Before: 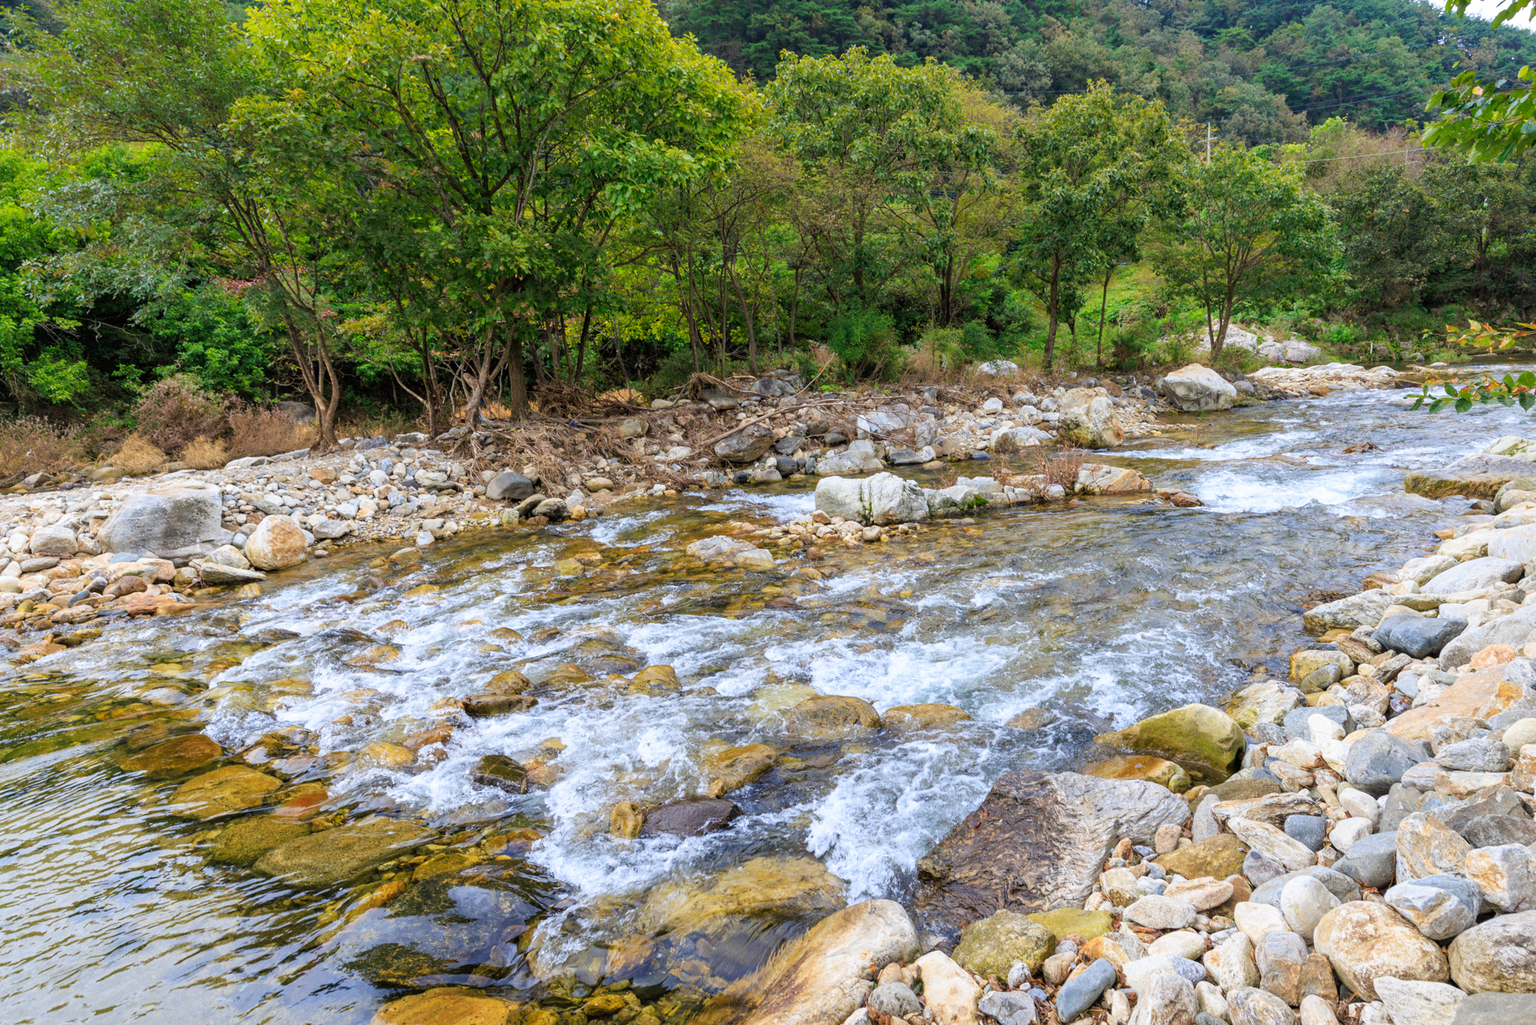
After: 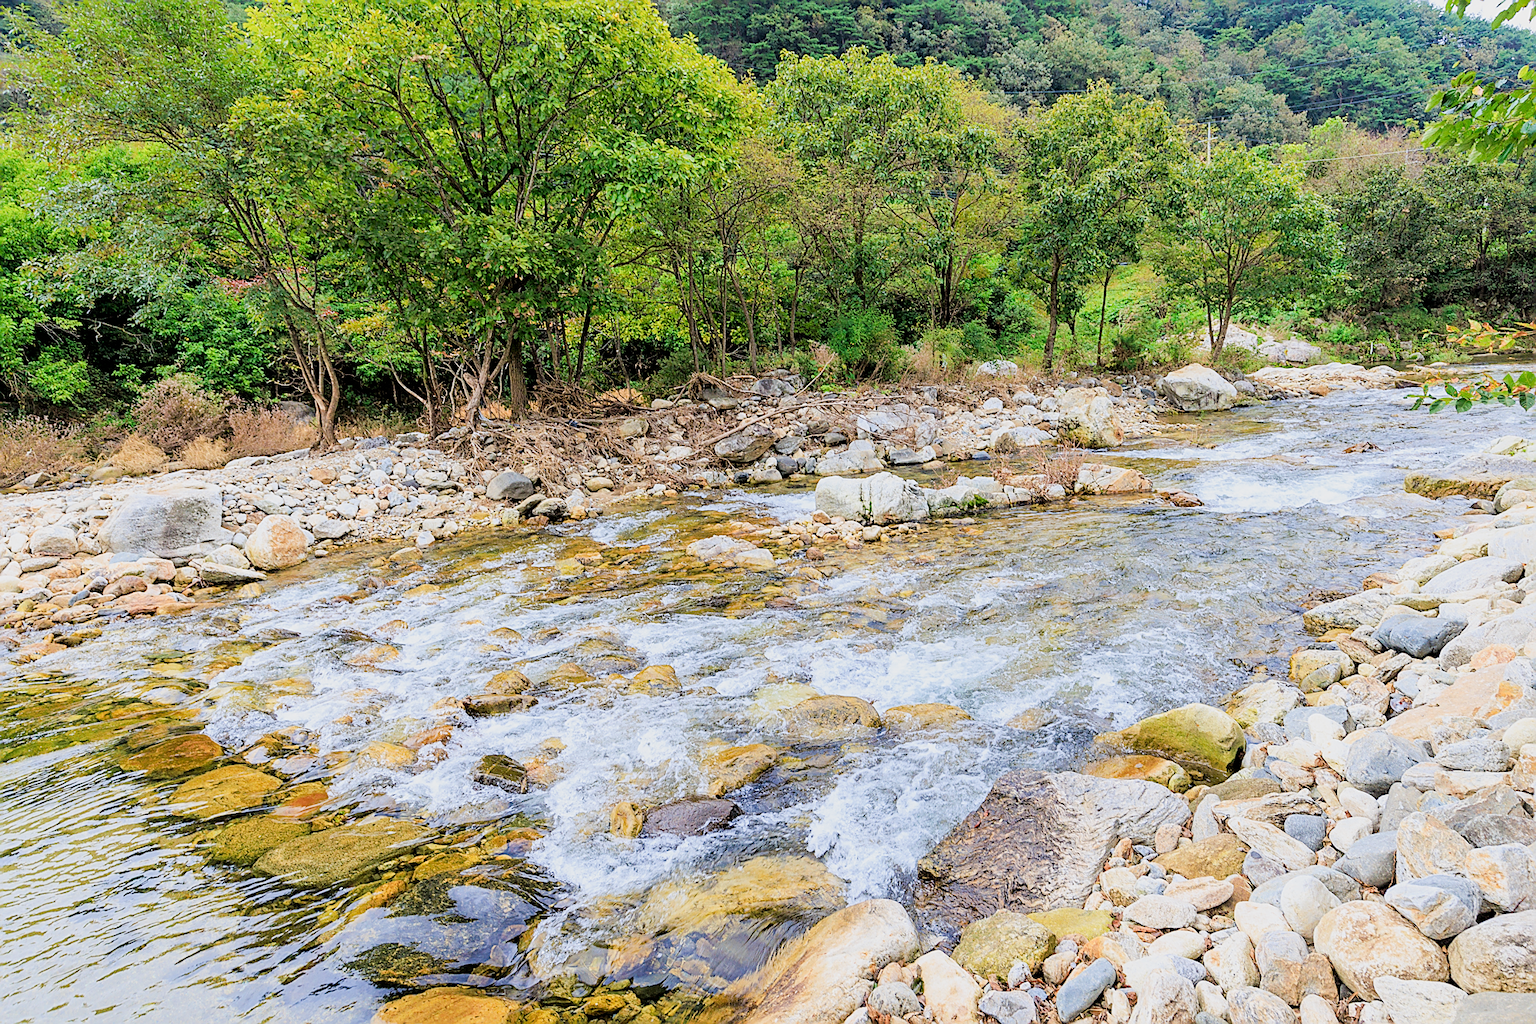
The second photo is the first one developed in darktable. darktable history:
exposure: black level correction 0.001, exposure 1 EV, compensate highlight preservation false
sharpen: radius 1.4, amount 1.25, threshold 0.7
filmic rgb: black relative exposure -7.32 EV, white relative exposure 5.09 EV, hardness 3.2
